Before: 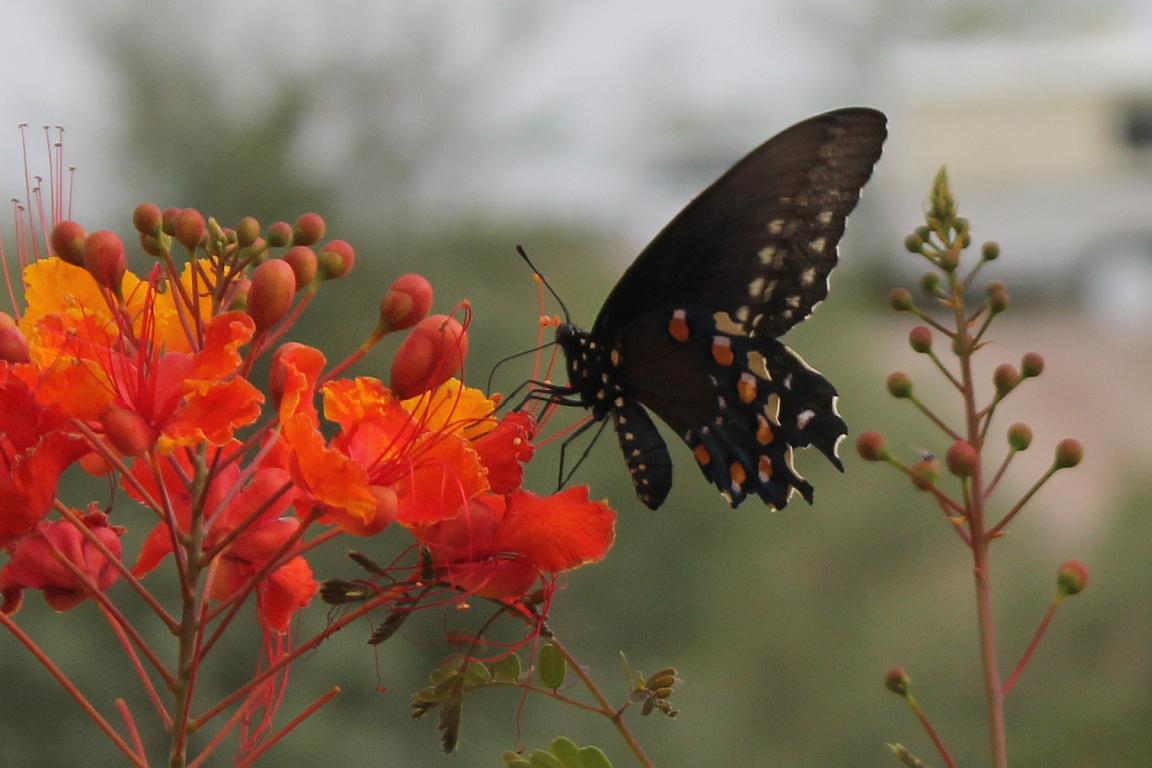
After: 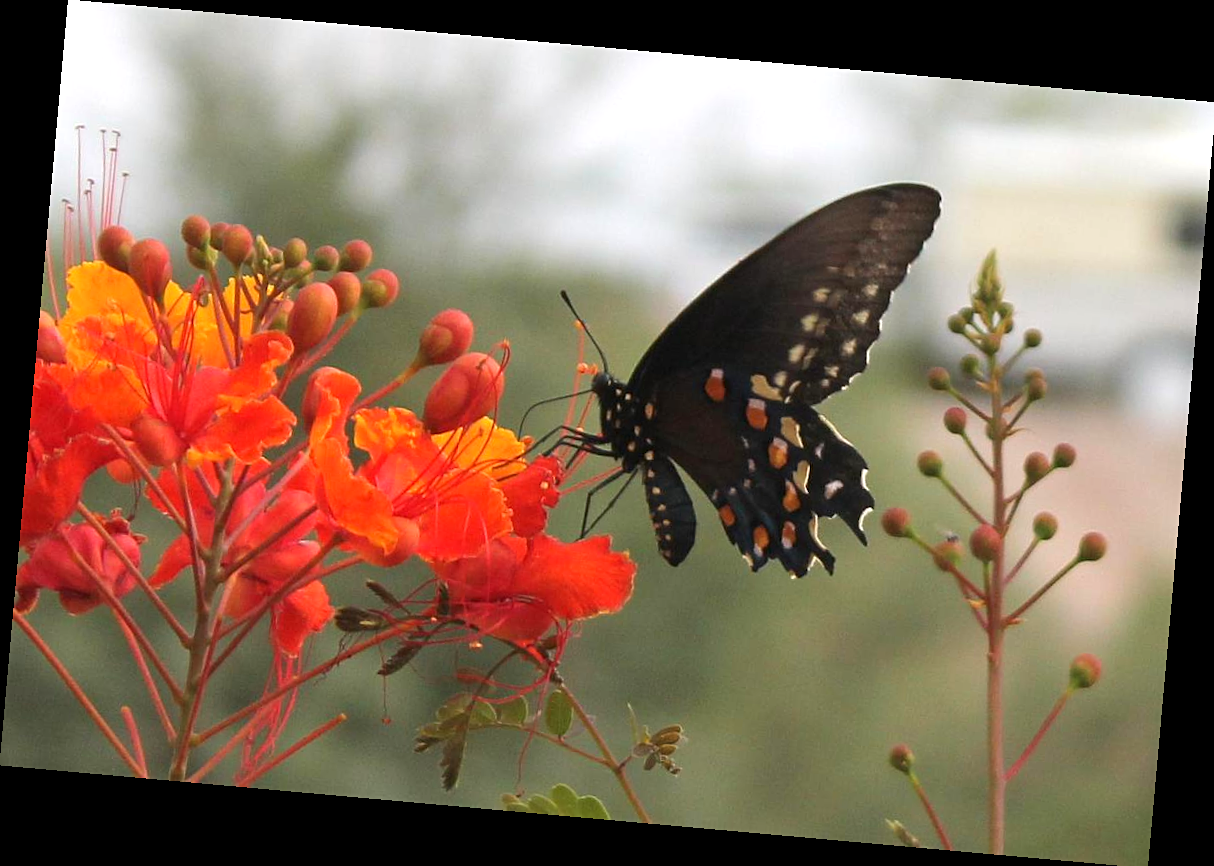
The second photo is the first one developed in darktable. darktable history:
sharpen: amount 0.2
rotate and perspective: rotation 5.12°, automatic cropping off
exposure: exposure 0.7 EV, compensate highlight preservation false
